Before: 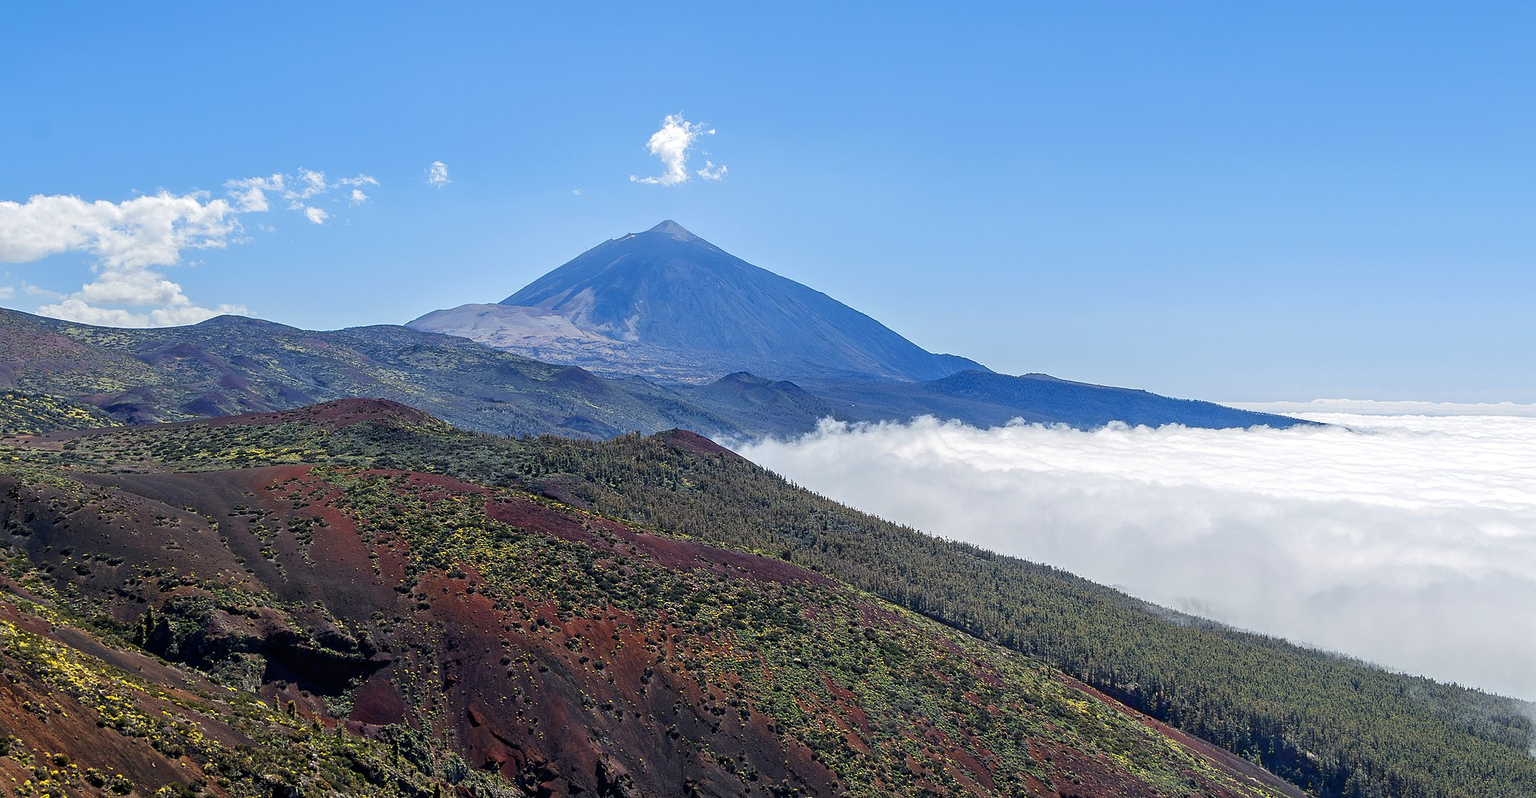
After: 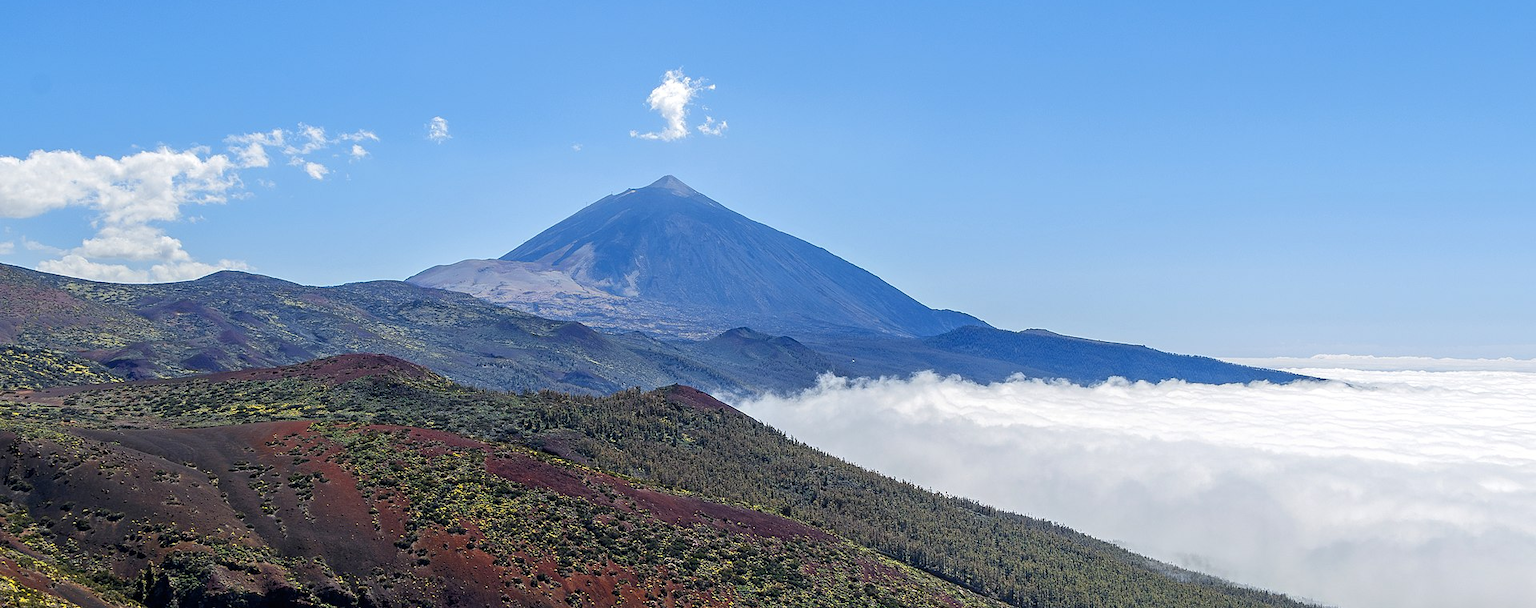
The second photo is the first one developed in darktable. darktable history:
crop: top 5.692%, bottom 18.102%
